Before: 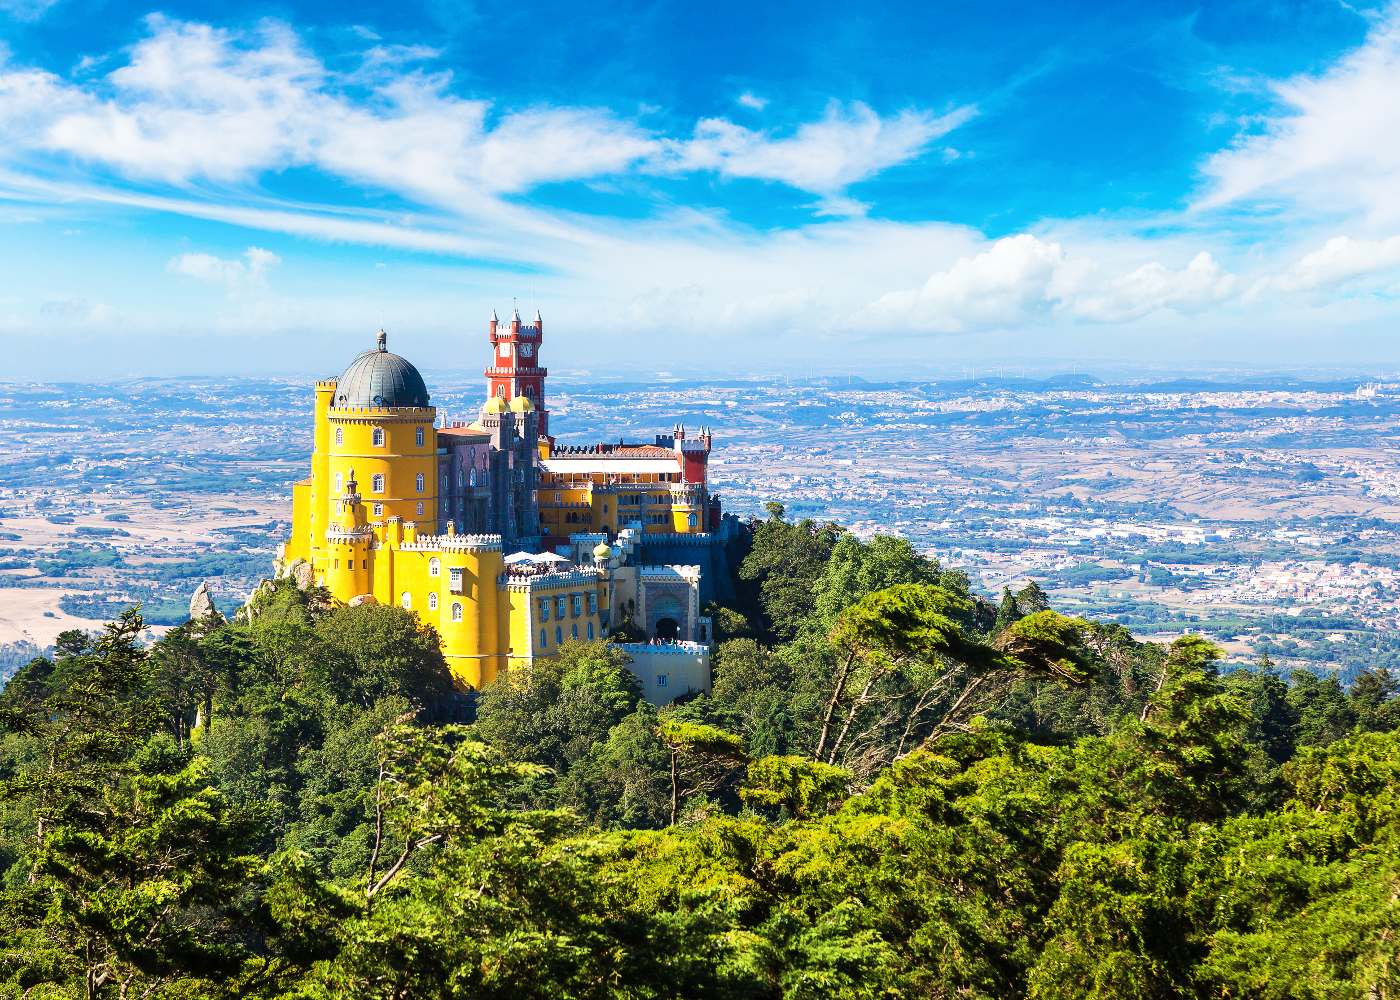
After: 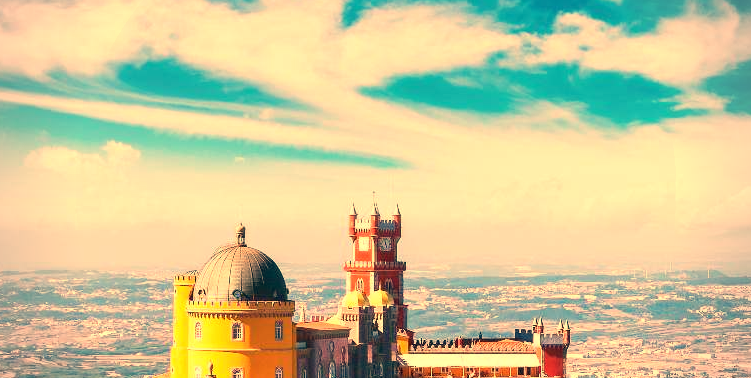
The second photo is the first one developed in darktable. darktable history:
crop: left 10.121%, top 10.631%, right 36.218%, bottom 51.526%
vignetting: unbound false
white balance: red 1.467, blue 0.684
